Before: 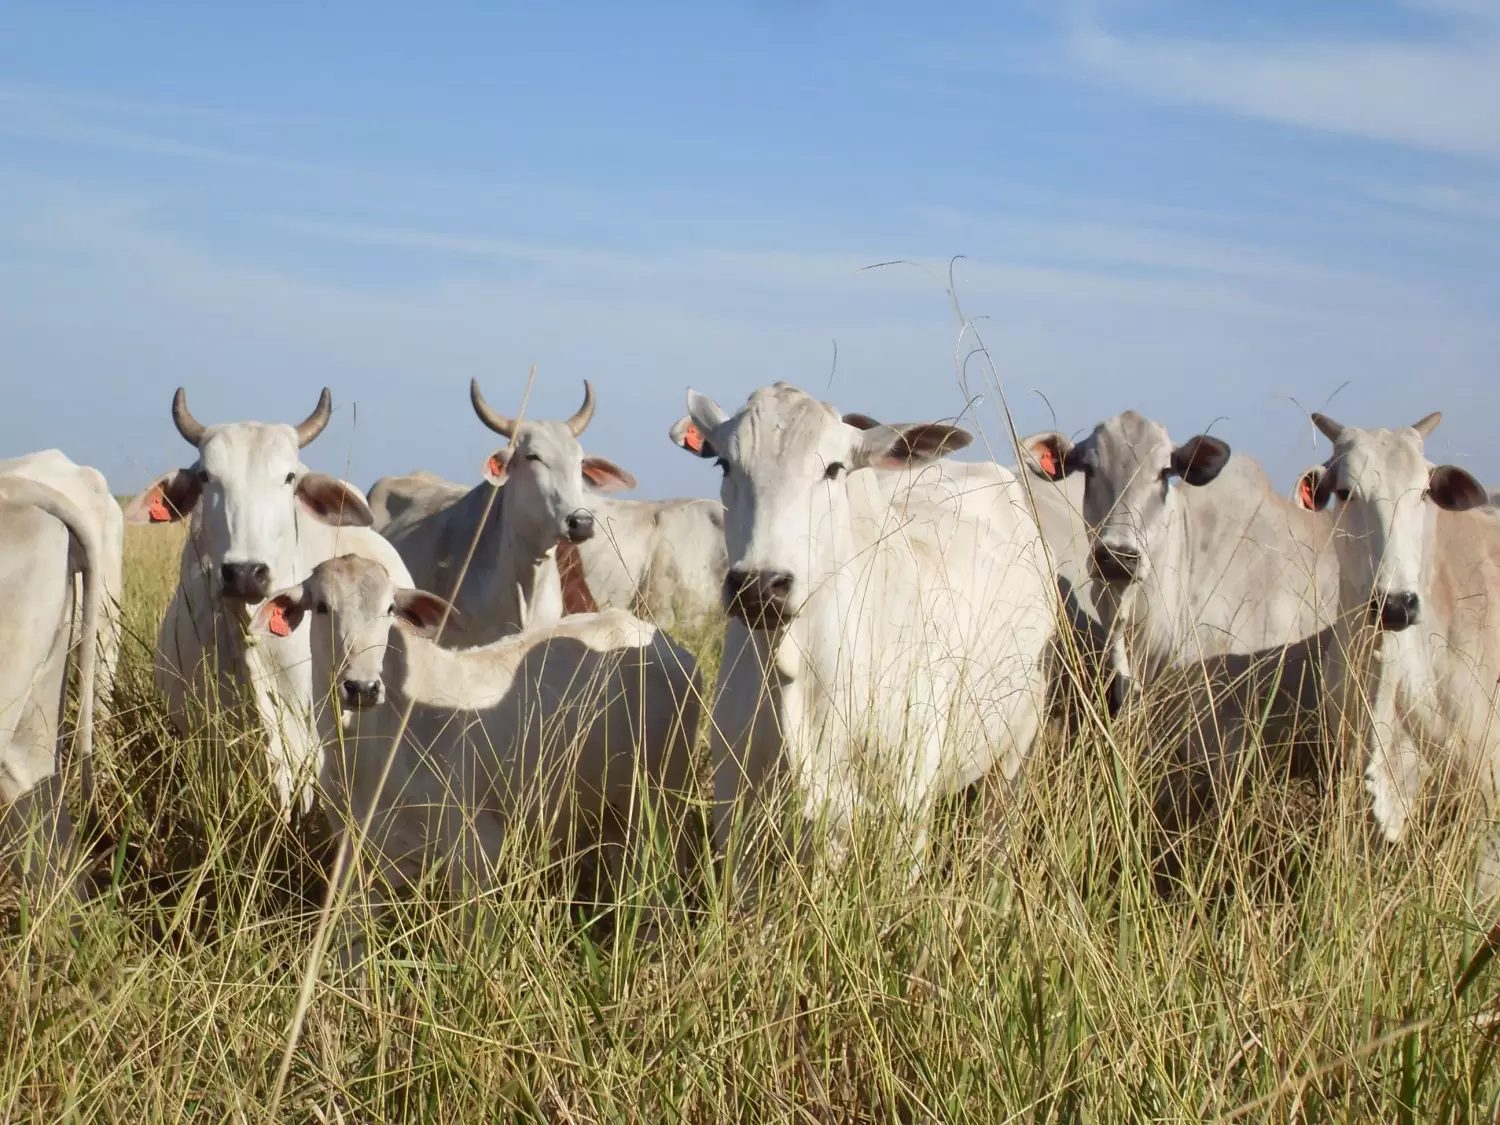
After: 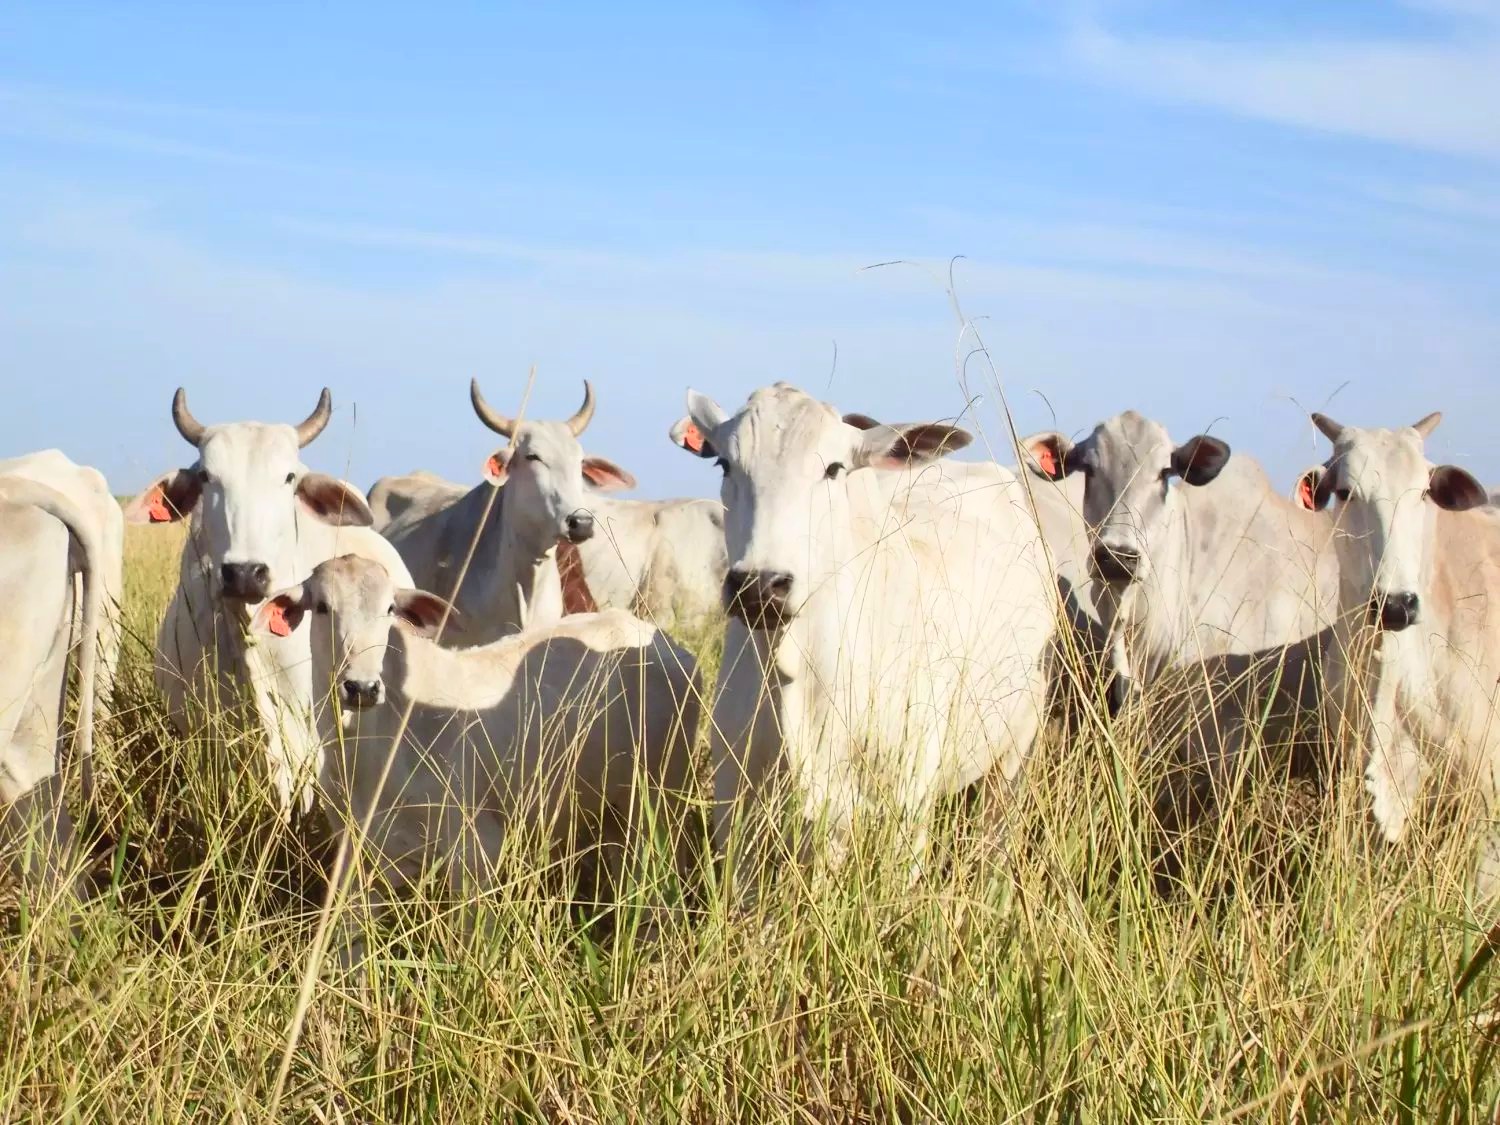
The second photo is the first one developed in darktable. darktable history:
contrast brightness saturation: contrast 0.201, brightness 0.159, saturation 0.23
